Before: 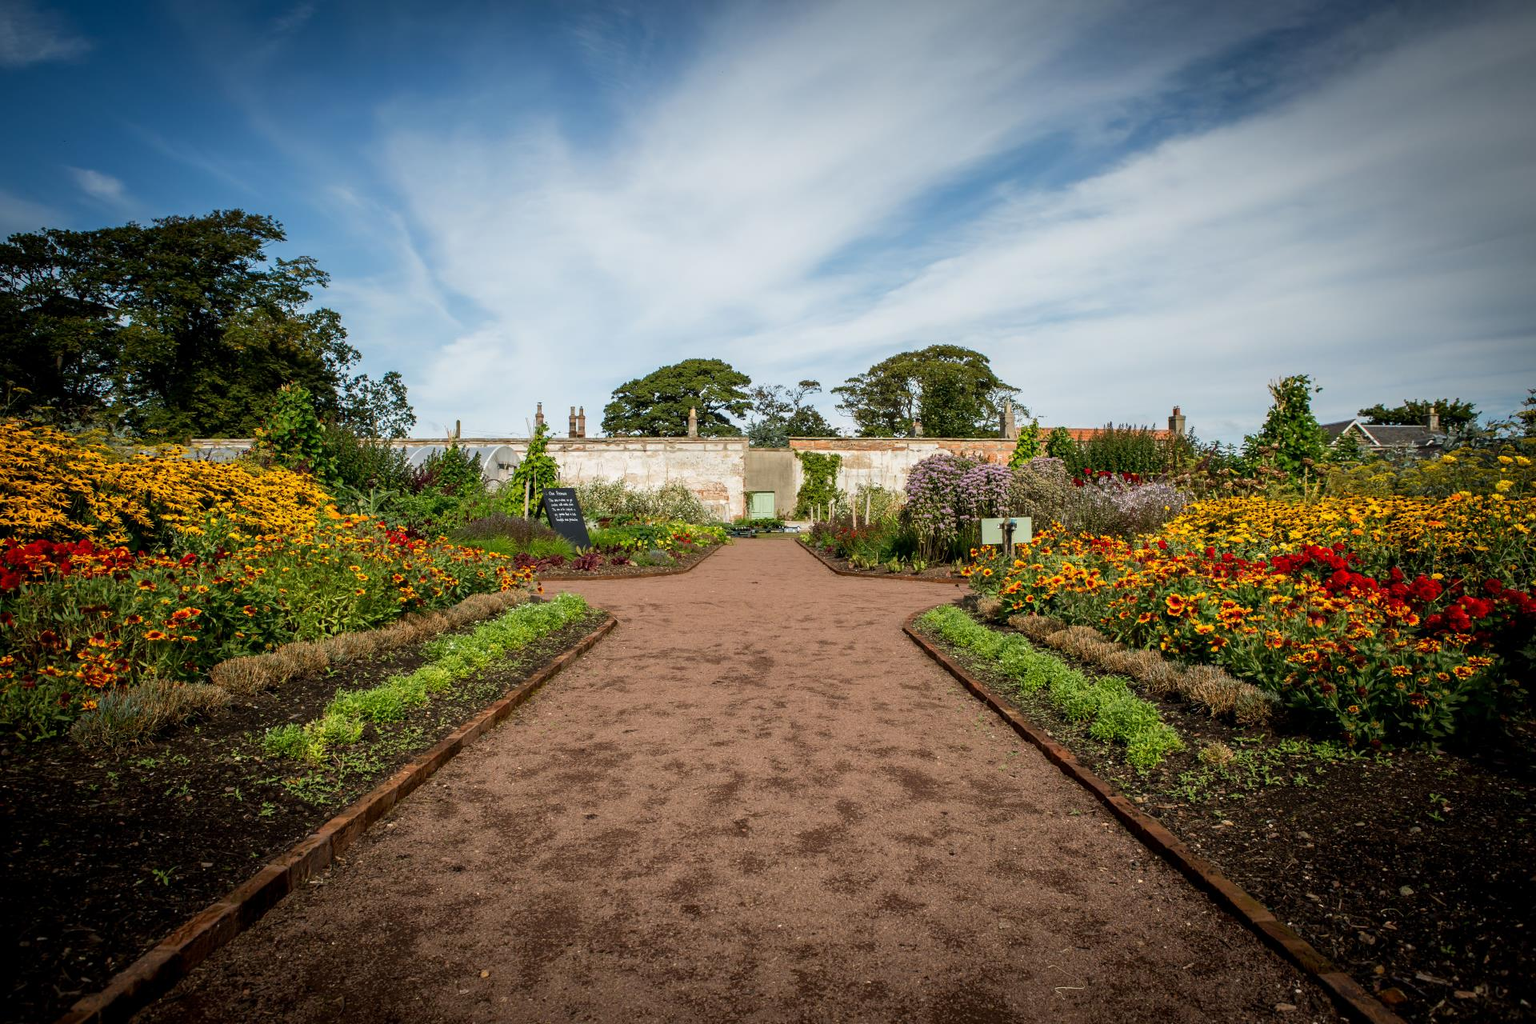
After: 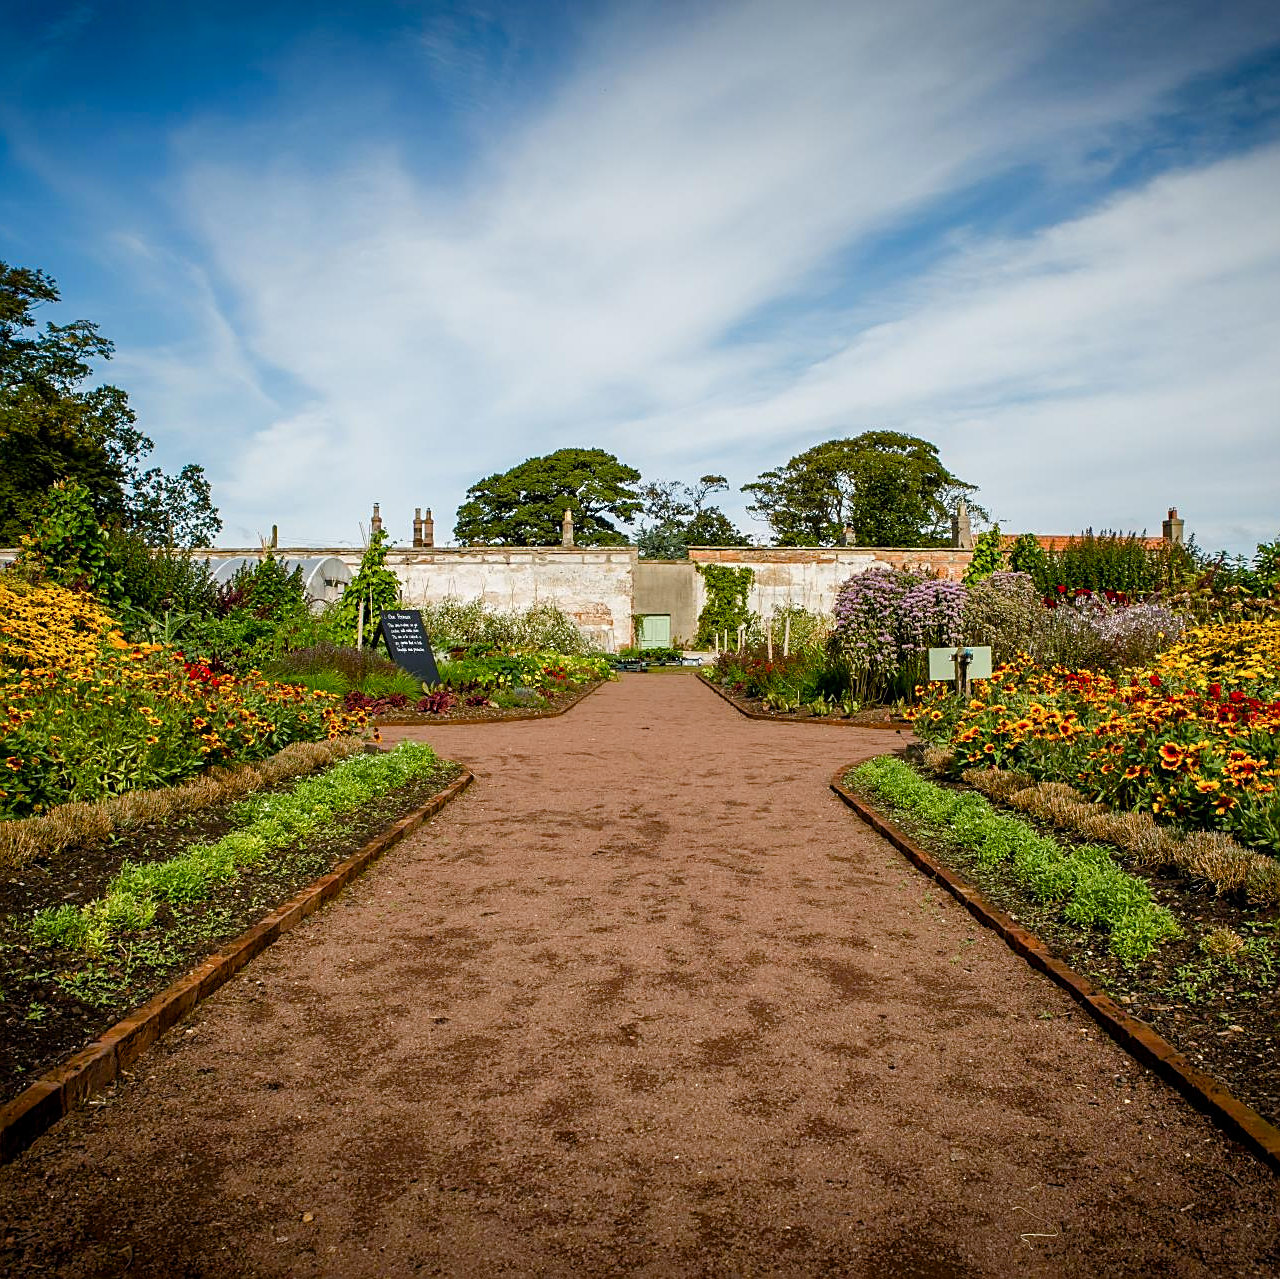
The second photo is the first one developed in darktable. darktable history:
base curve: preserve colors none
color balance rgb: perceptual saturation grading › global saturation 20%, perceptual saturation grading › highlights -25%, perceptual saturation grading › shadows 50%
sharpen: on, module defaults
crop and rotate: left 15.546%, right 17.787%
